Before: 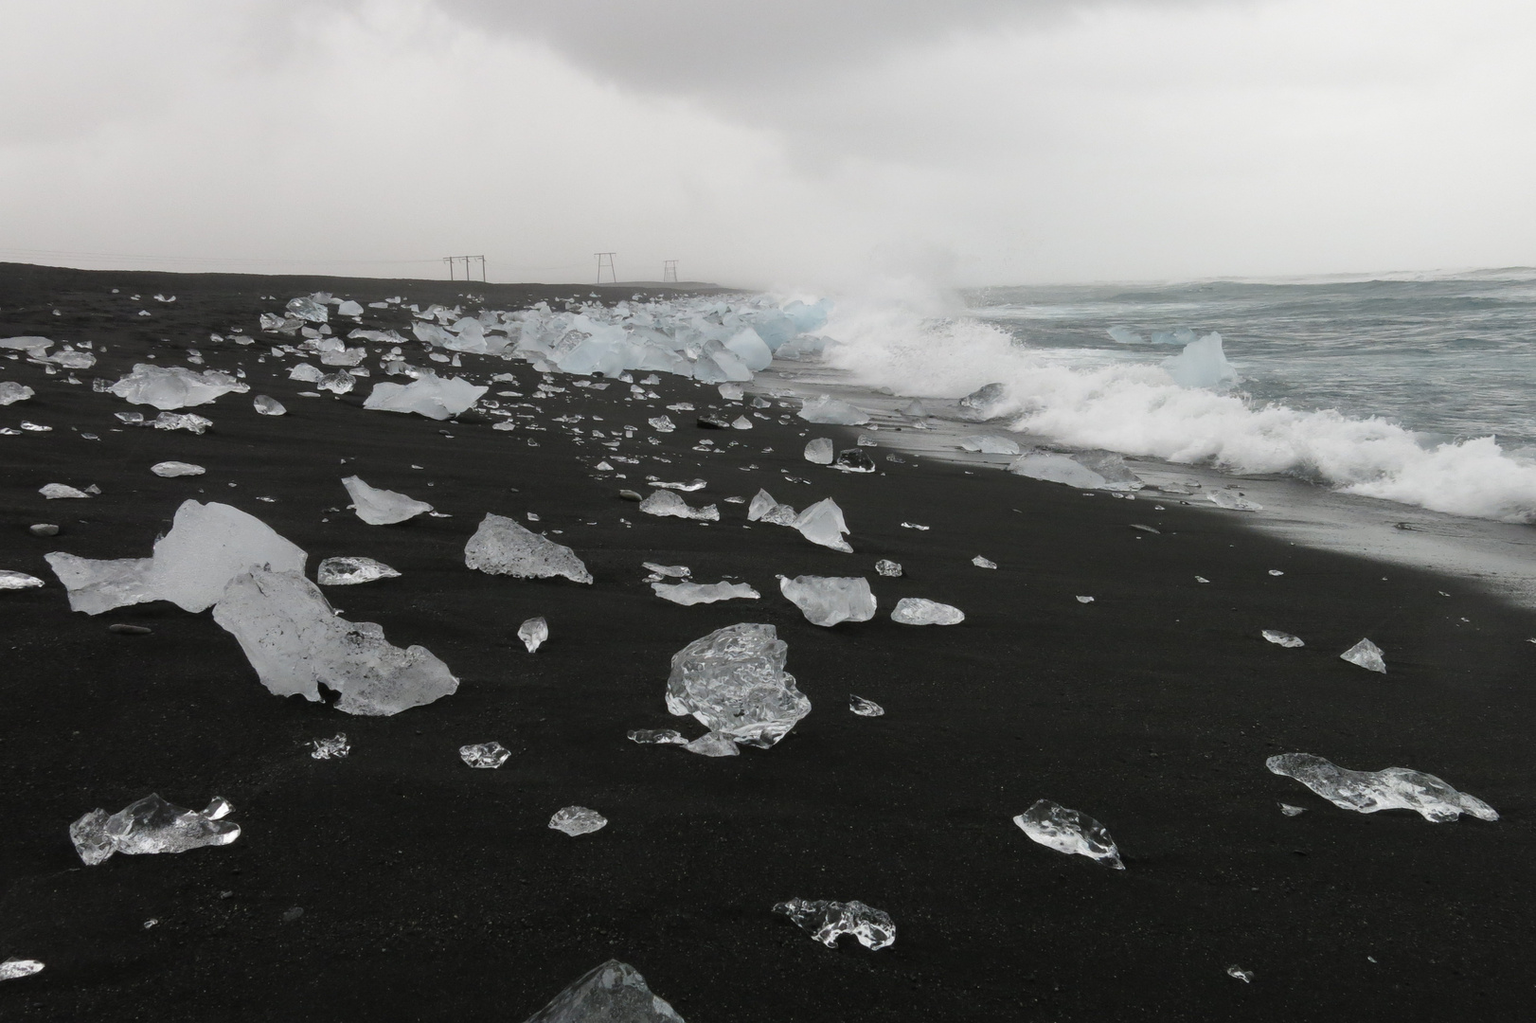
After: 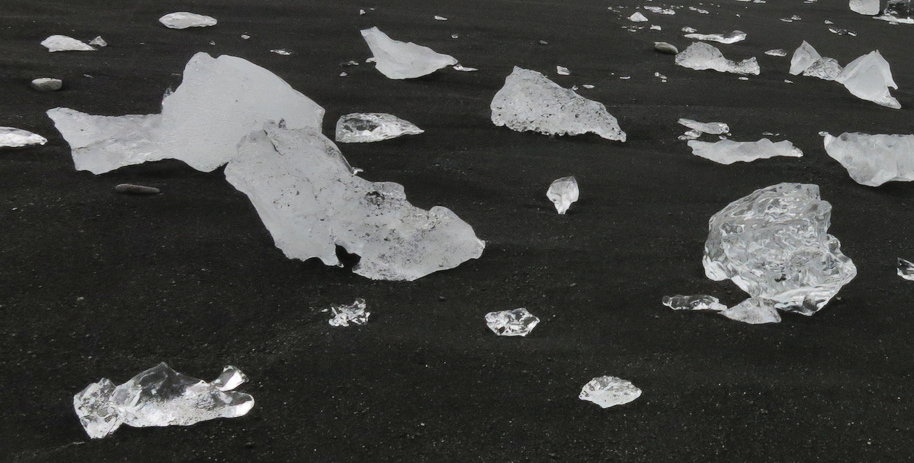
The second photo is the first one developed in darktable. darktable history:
shadows and highlights: low approximation 0.01, soften with gaussian
crop: top 44.062%, right 43.629%, bottom 12.997%
